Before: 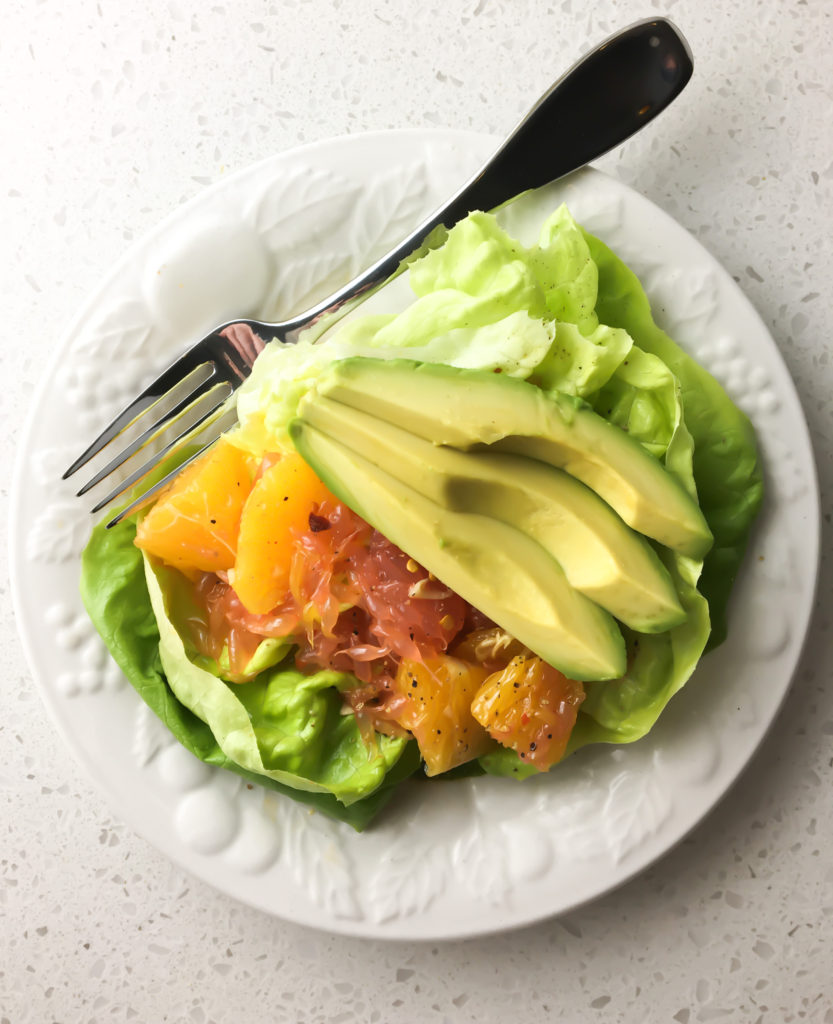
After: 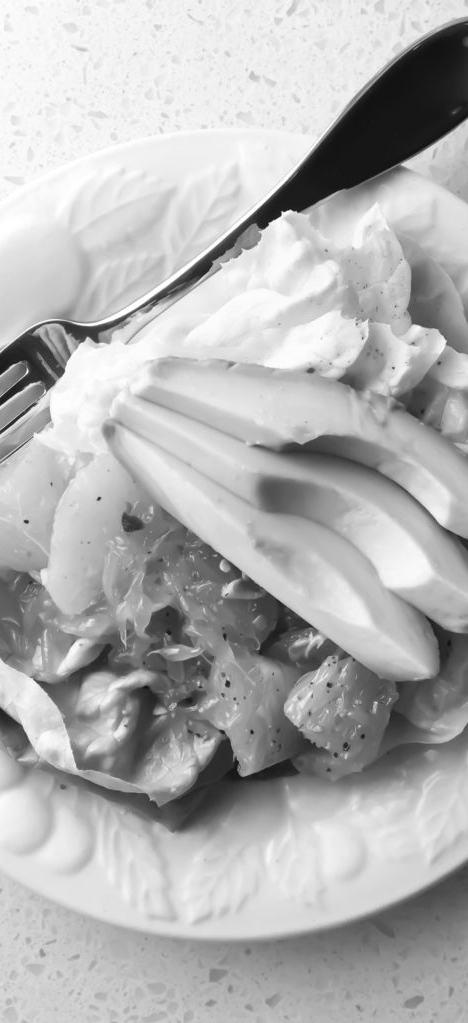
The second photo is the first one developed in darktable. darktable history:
crop and rotate: left 22.516%, right 21.234%
monochrome: a 32, b 64, size 2.3, highlights 1
